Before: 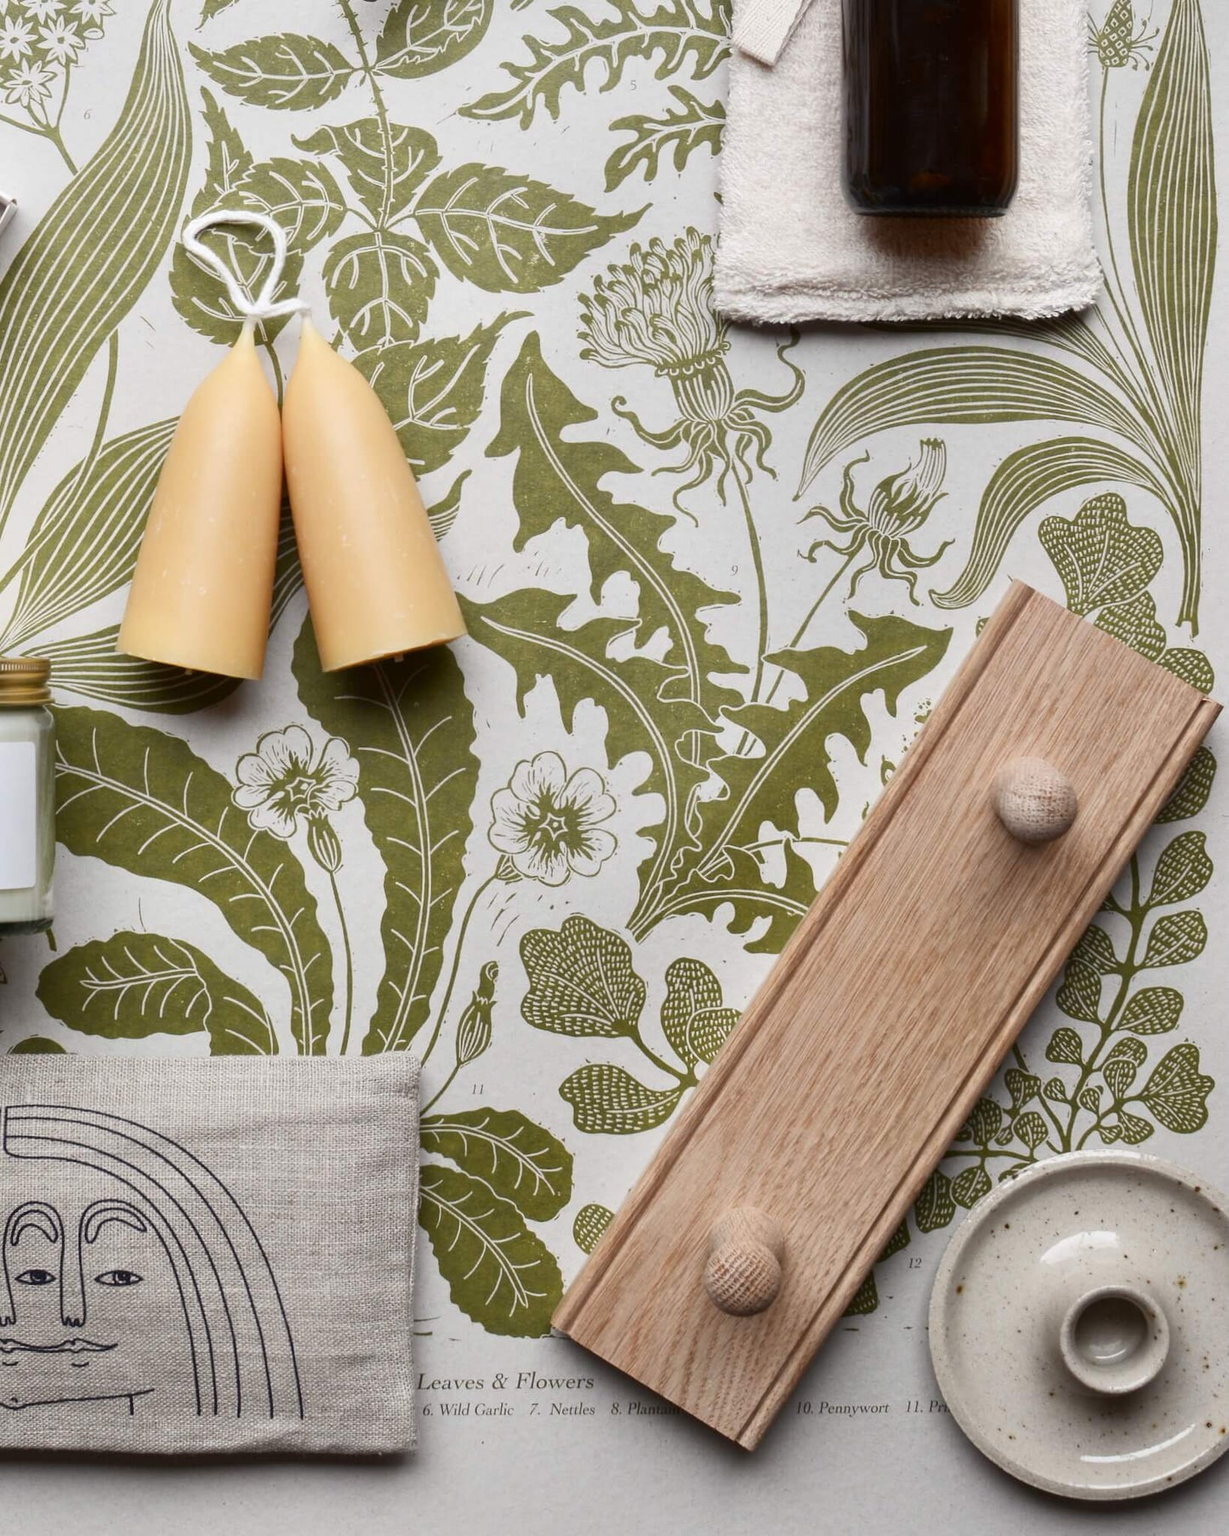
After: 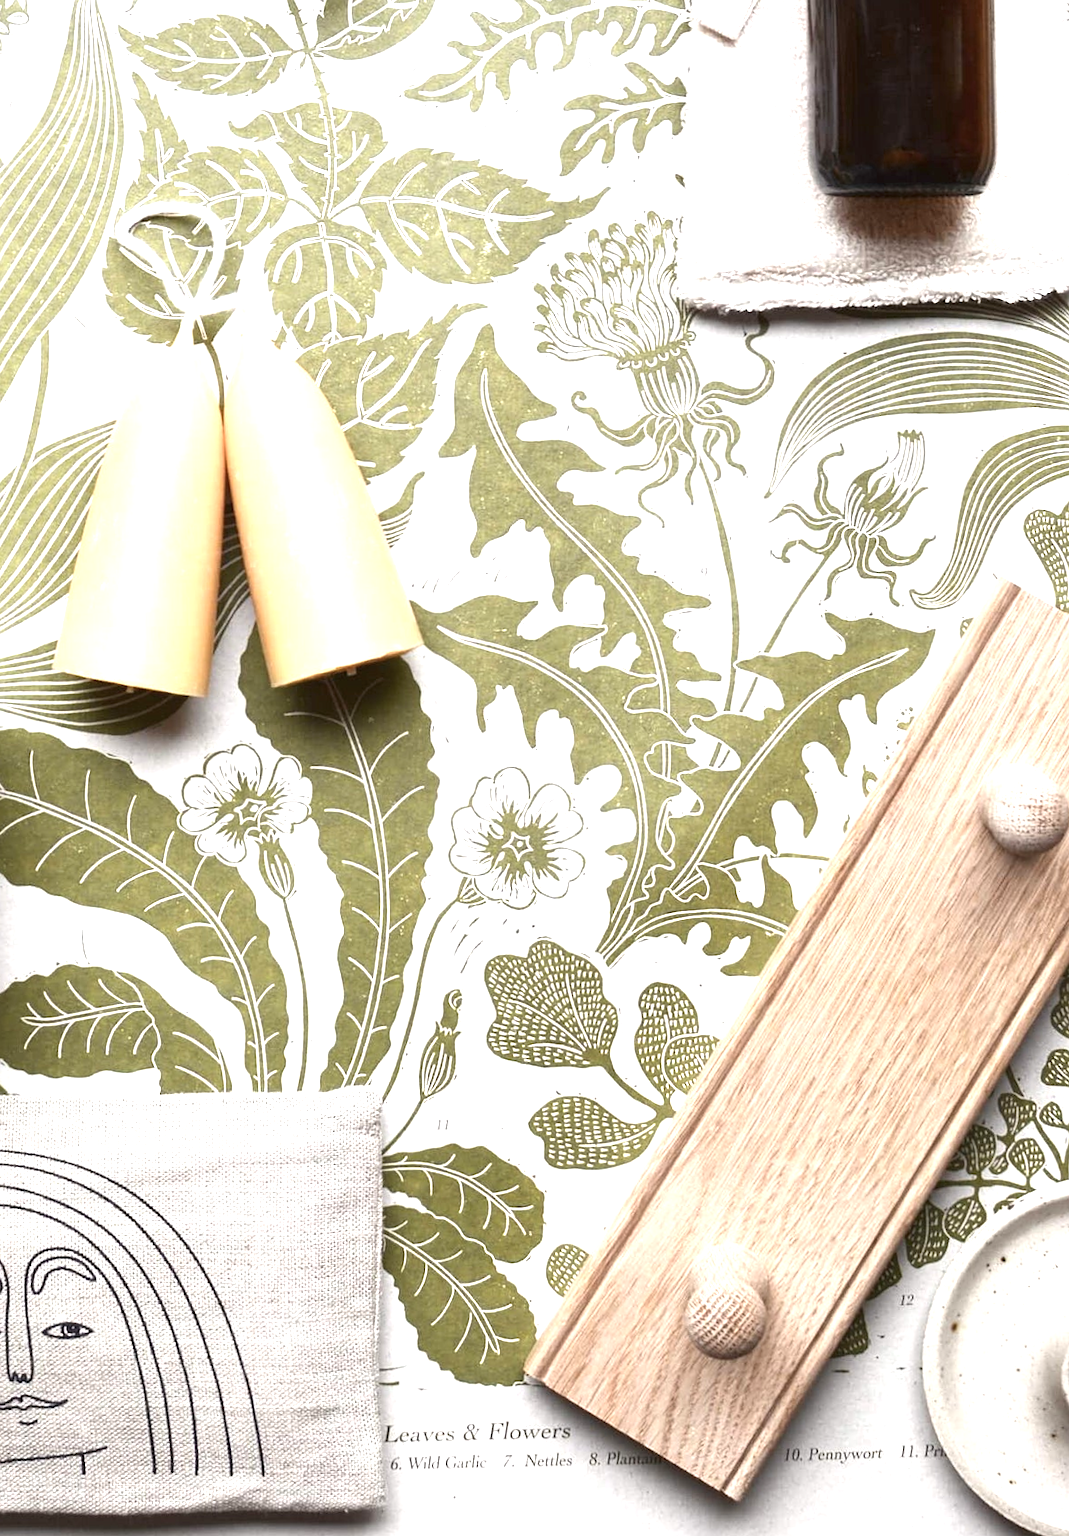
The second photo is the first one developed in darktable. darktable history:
exposure: black level correction 0, exposure 1.379 EV, compensate exposure bias true, compensate highlight preservation false
crop and rotate: angle 1°, left 4.281%, top 0.642%, right 11.383%, bottom 2.486%
contrast brightness saturation: contrast 0.06, brightness -0.01, saturation -0.23
sharpen: amount 0.2
